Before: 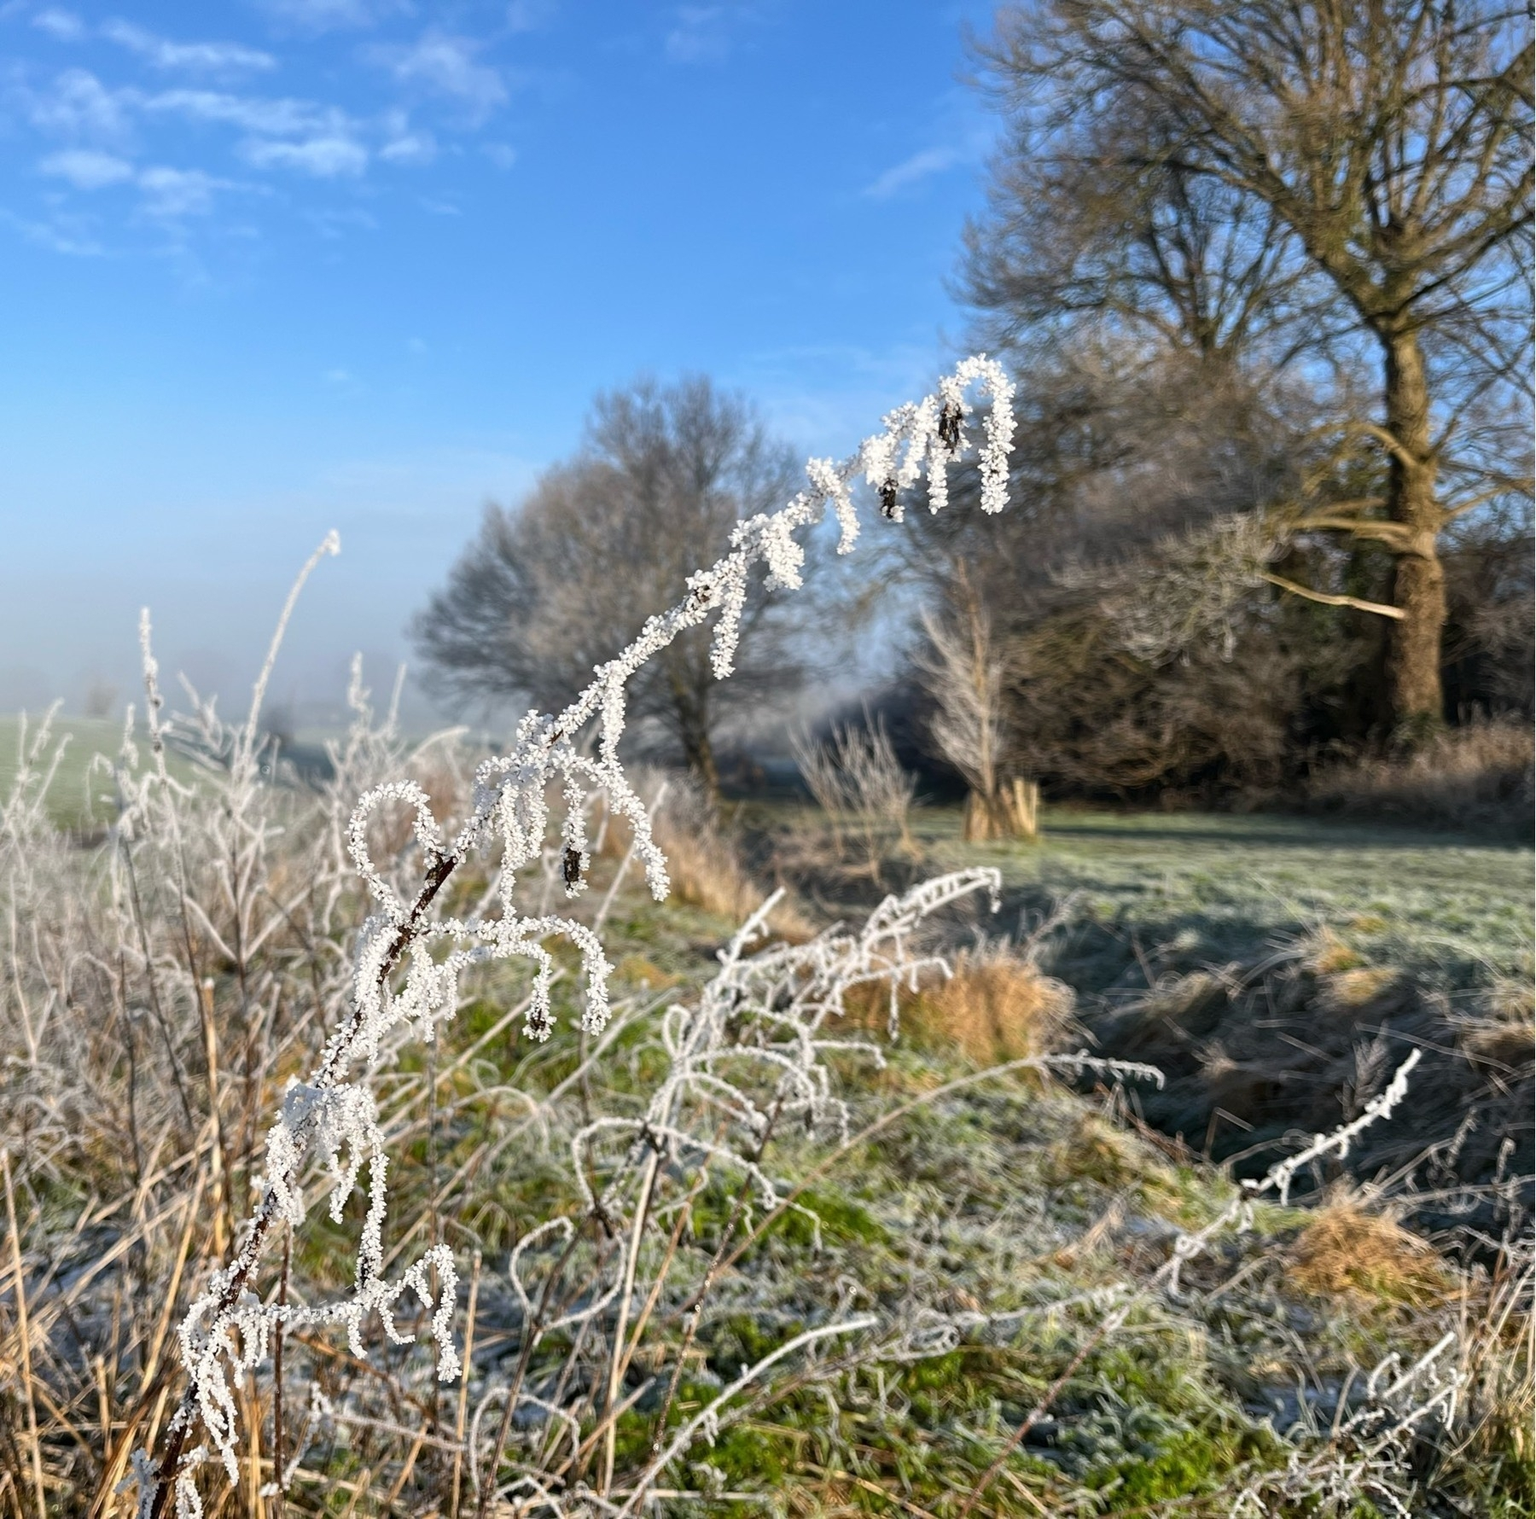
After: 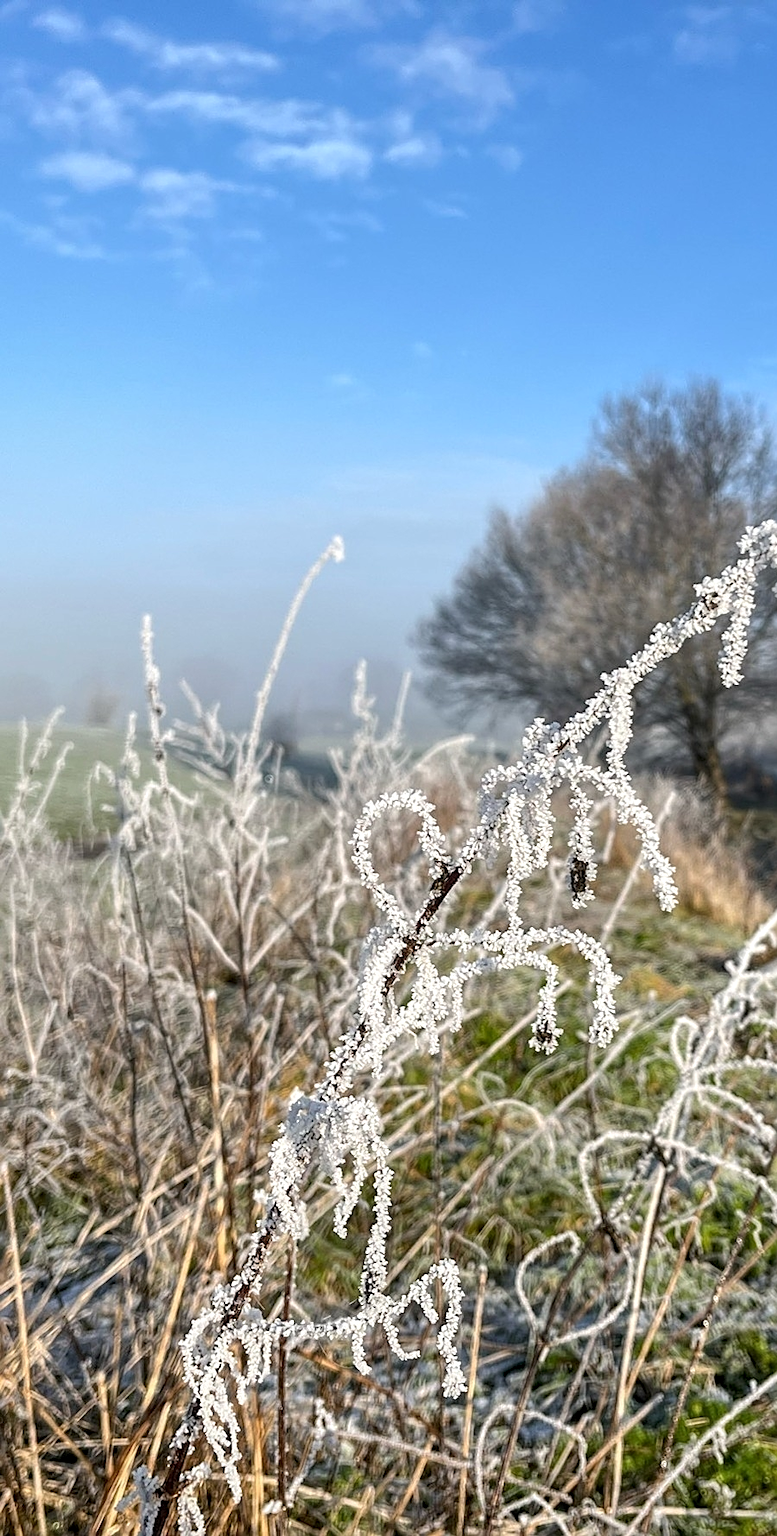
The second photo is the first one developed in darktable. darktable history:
crop and rotate: left 0.049%, top 0%, right 49.924%
sharpen: on, module defaults
local contrast: on, module defaults
